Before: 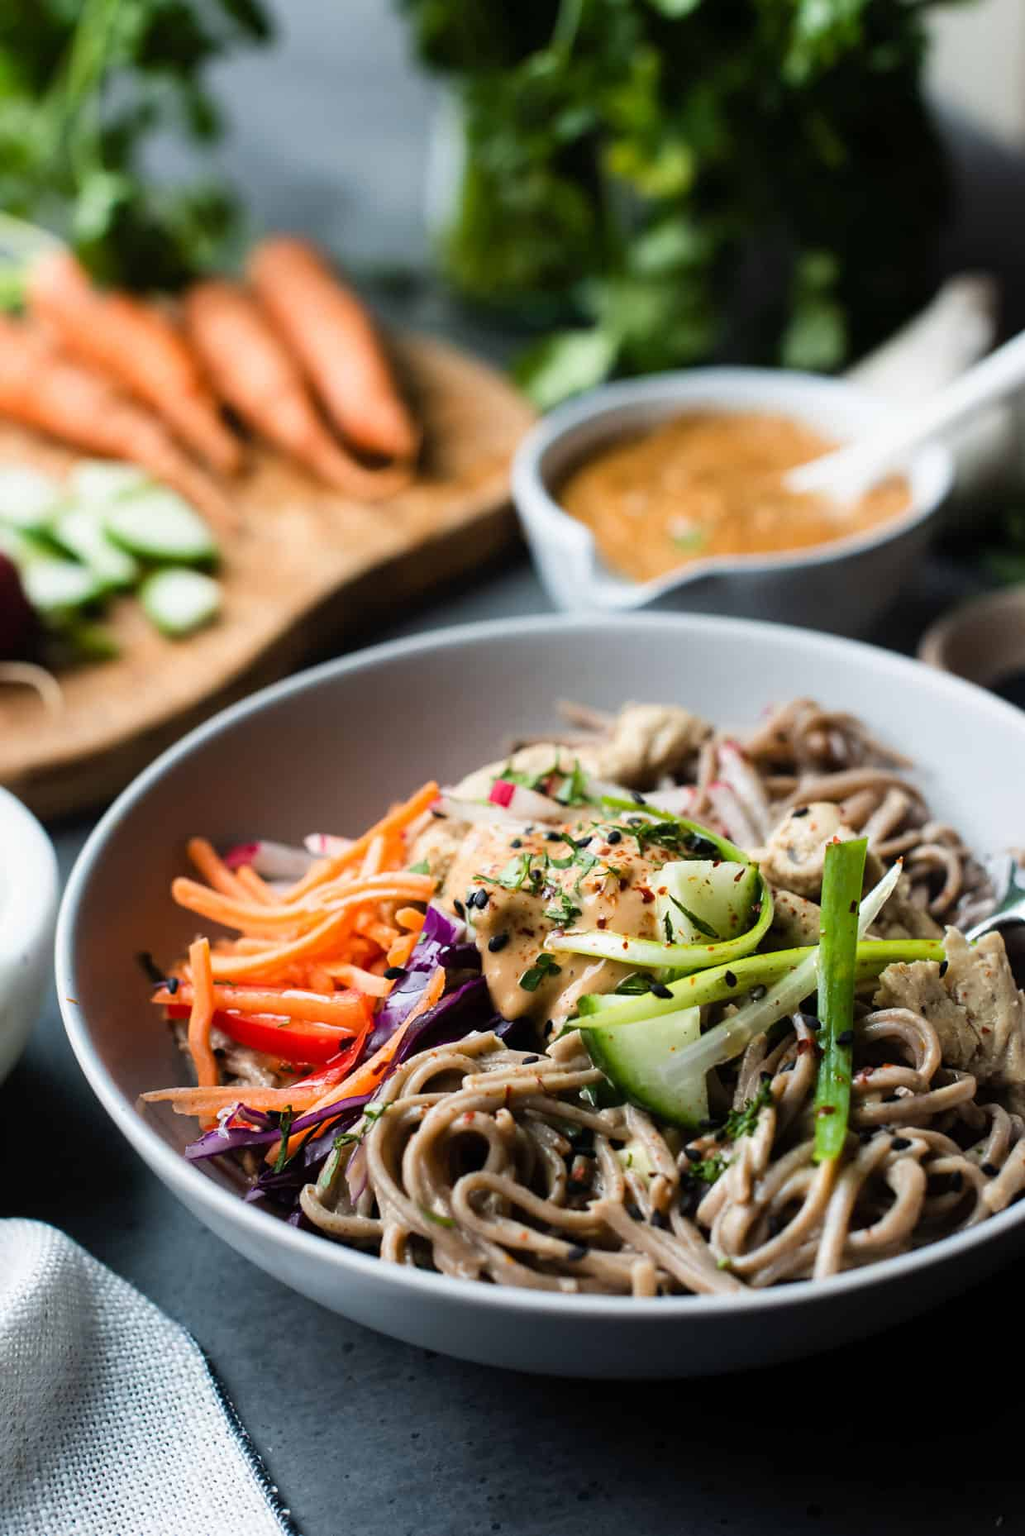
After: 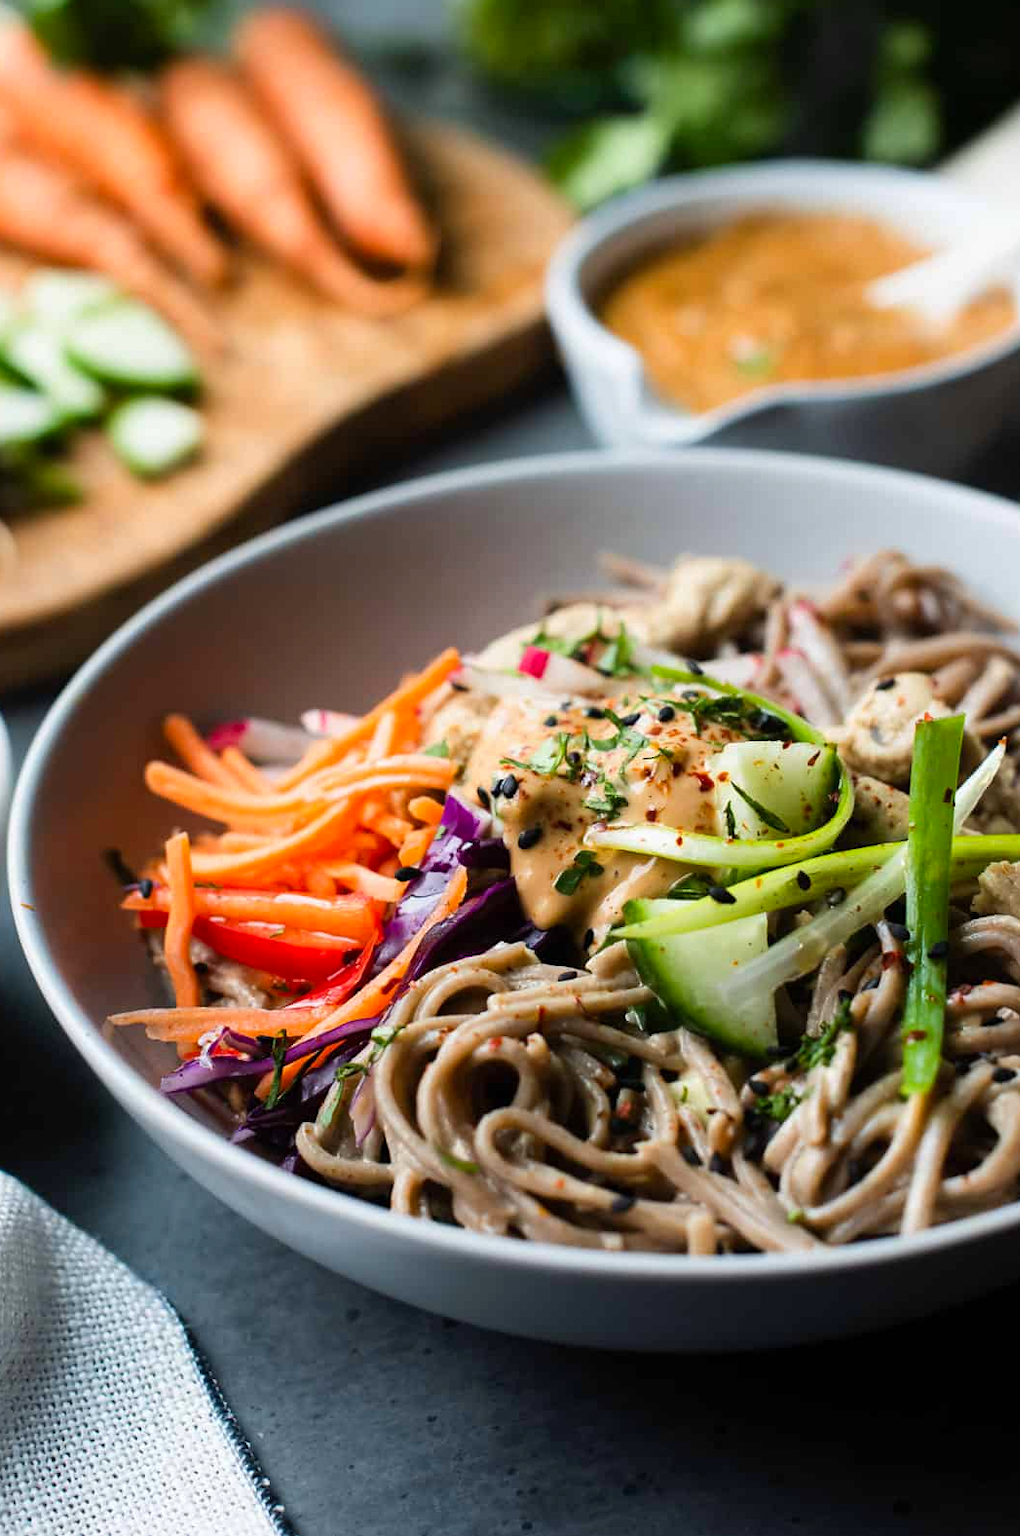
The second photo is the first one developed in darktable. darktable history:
crop and rotate: left 4.779%, top 15.085%, right 10.649%
levels: levels [0, 0.499, 1]
contrast brightness saturation: saturation 0.101
